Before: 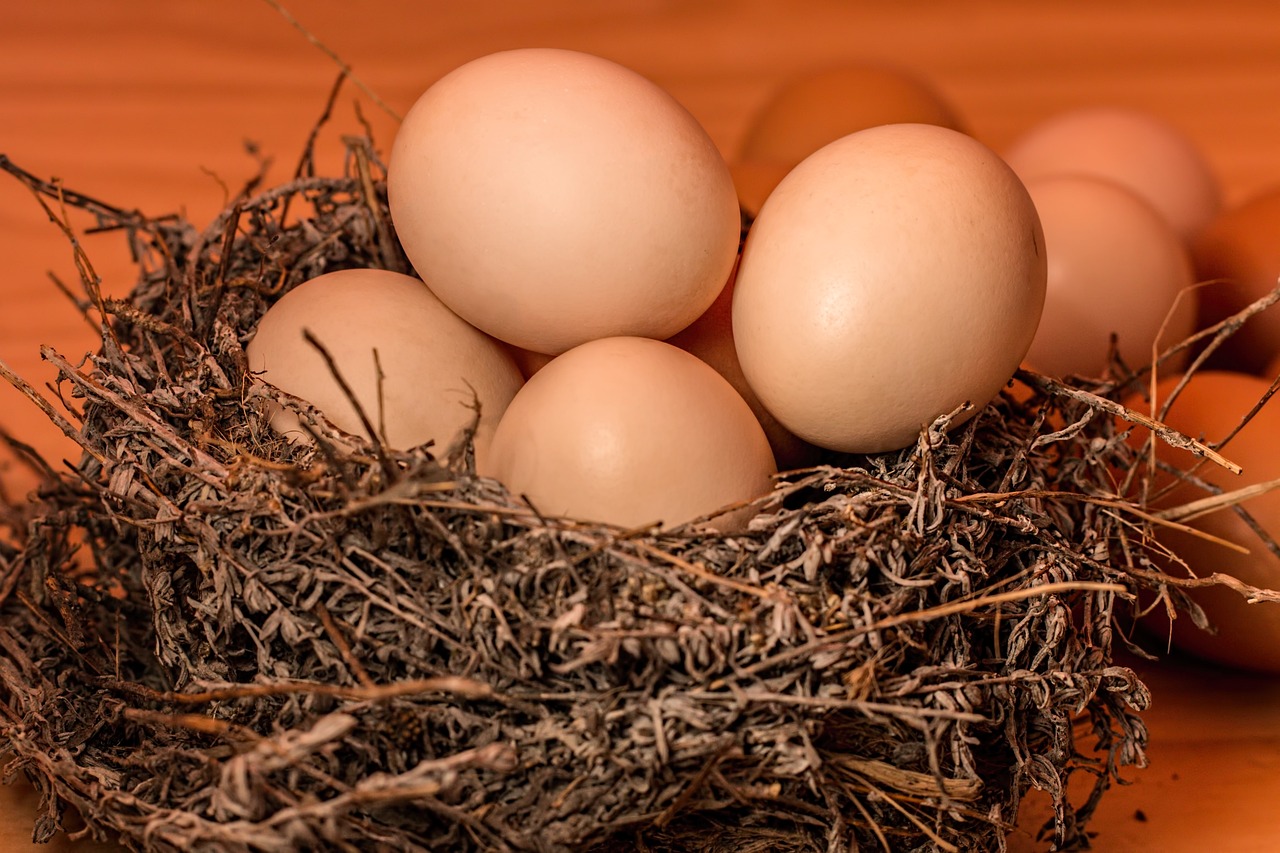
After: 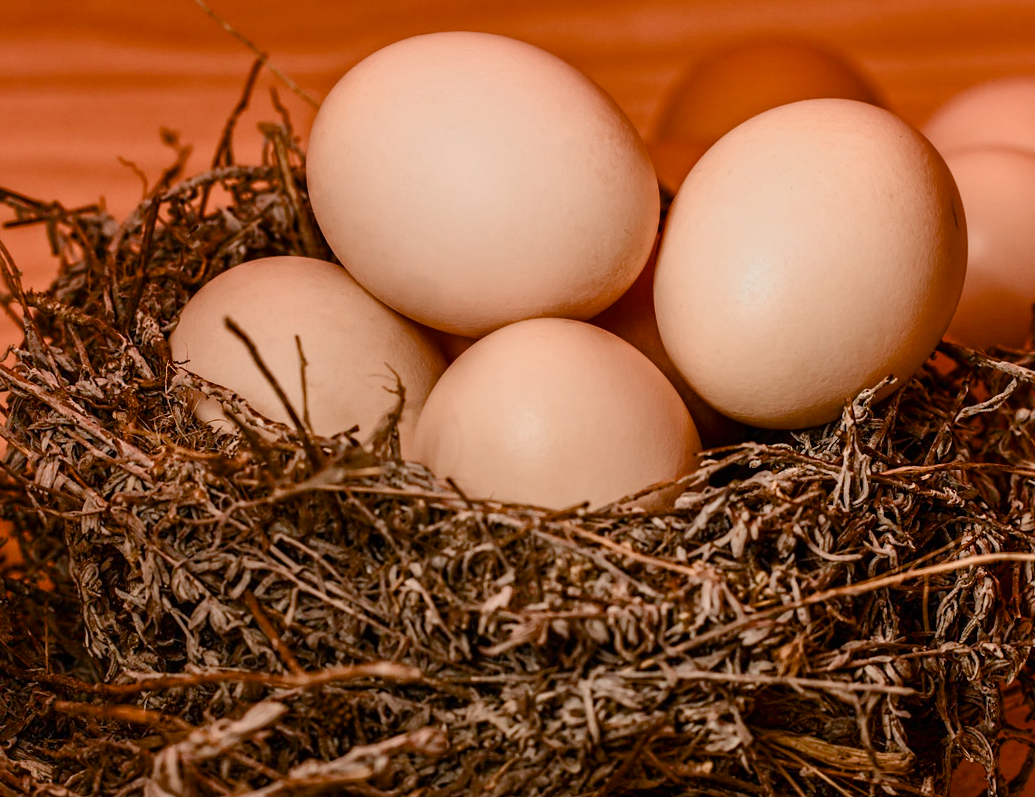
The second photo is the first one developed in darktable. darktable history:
crop and rotate: angle 1.3°, left 4.488%, top 0.715%, right 11.901%, bottom 2.696%
color balance rgb: perceptual saturation grading › global saturation 20%, perceptual saturation grading › highlights -49.731%, perceptual saturation grading › shadows 25.411%, global vibrance -8.829%, contrast -12.968%, saturation formula JzAzBz (2021)
